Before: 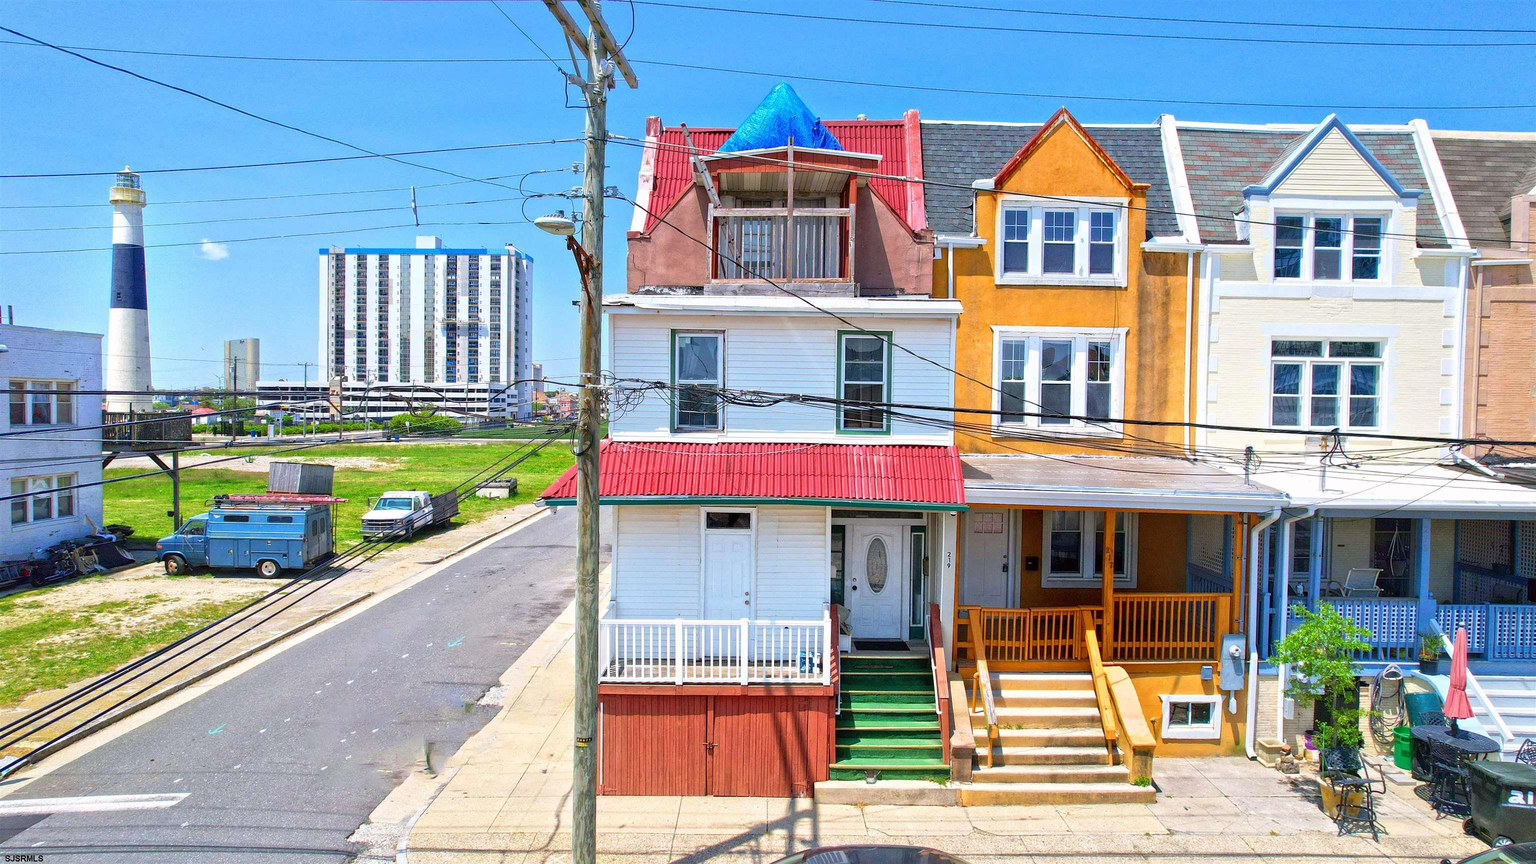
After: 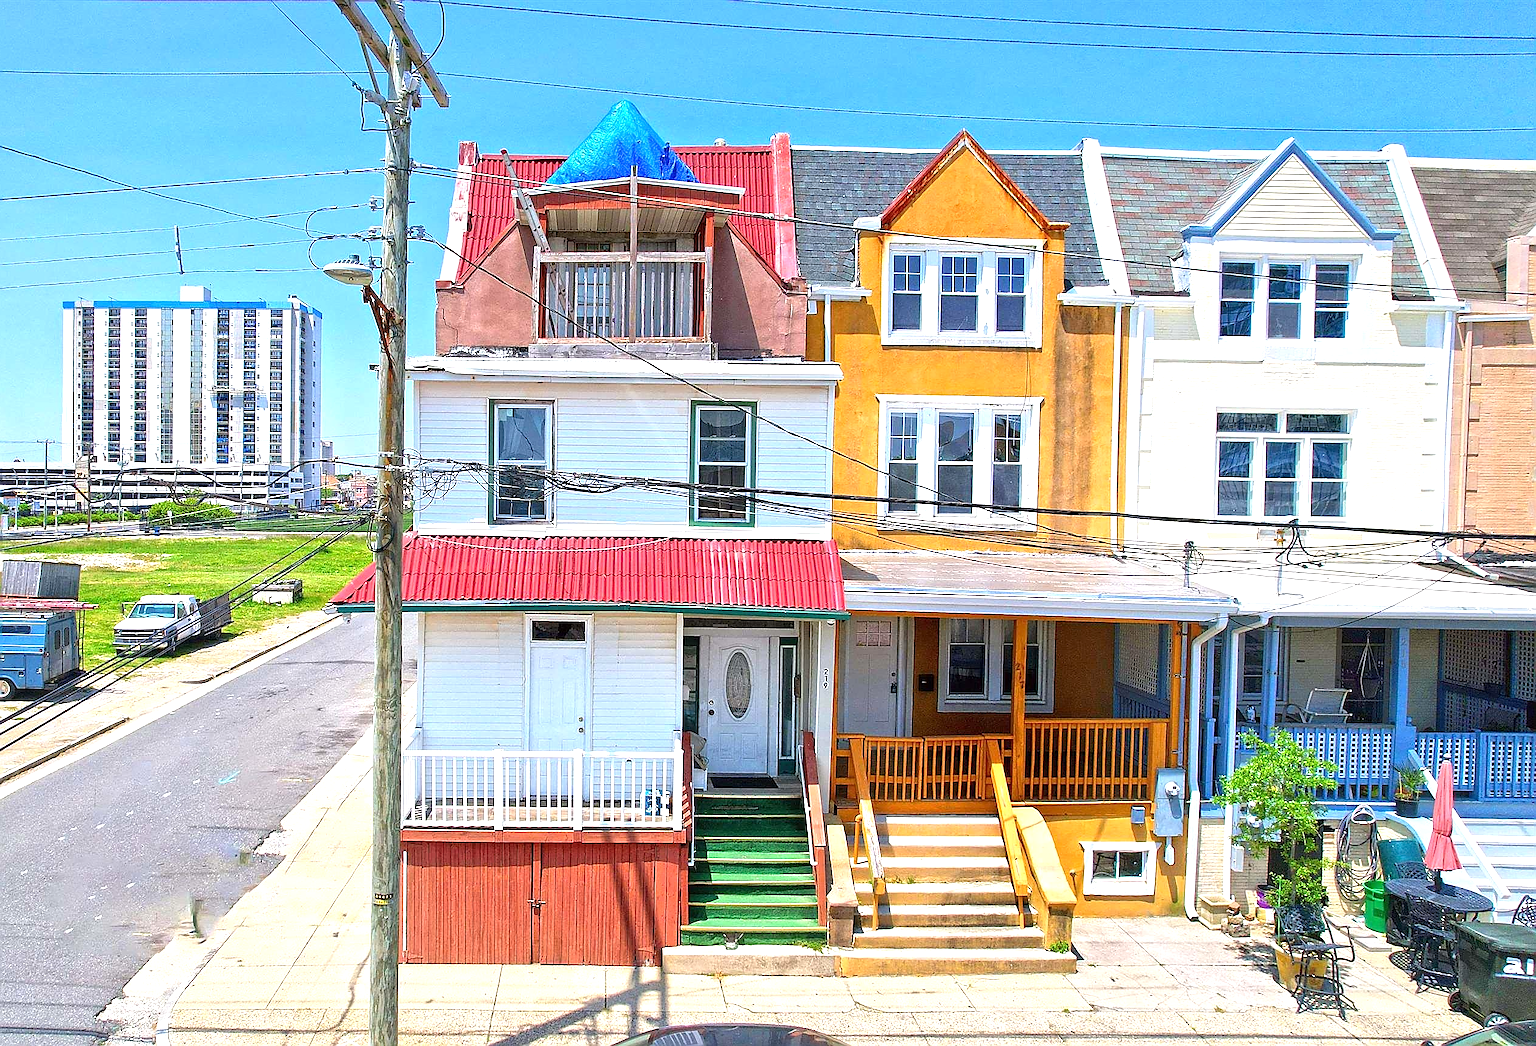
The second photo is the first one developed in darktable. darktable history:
sharpen: radius 1.428, amount 1.254, threshold 0.692
exposure: exposure 0.468 EV, compensate highlight preservation false
crop: left 17.418%, bottom 0.051%
